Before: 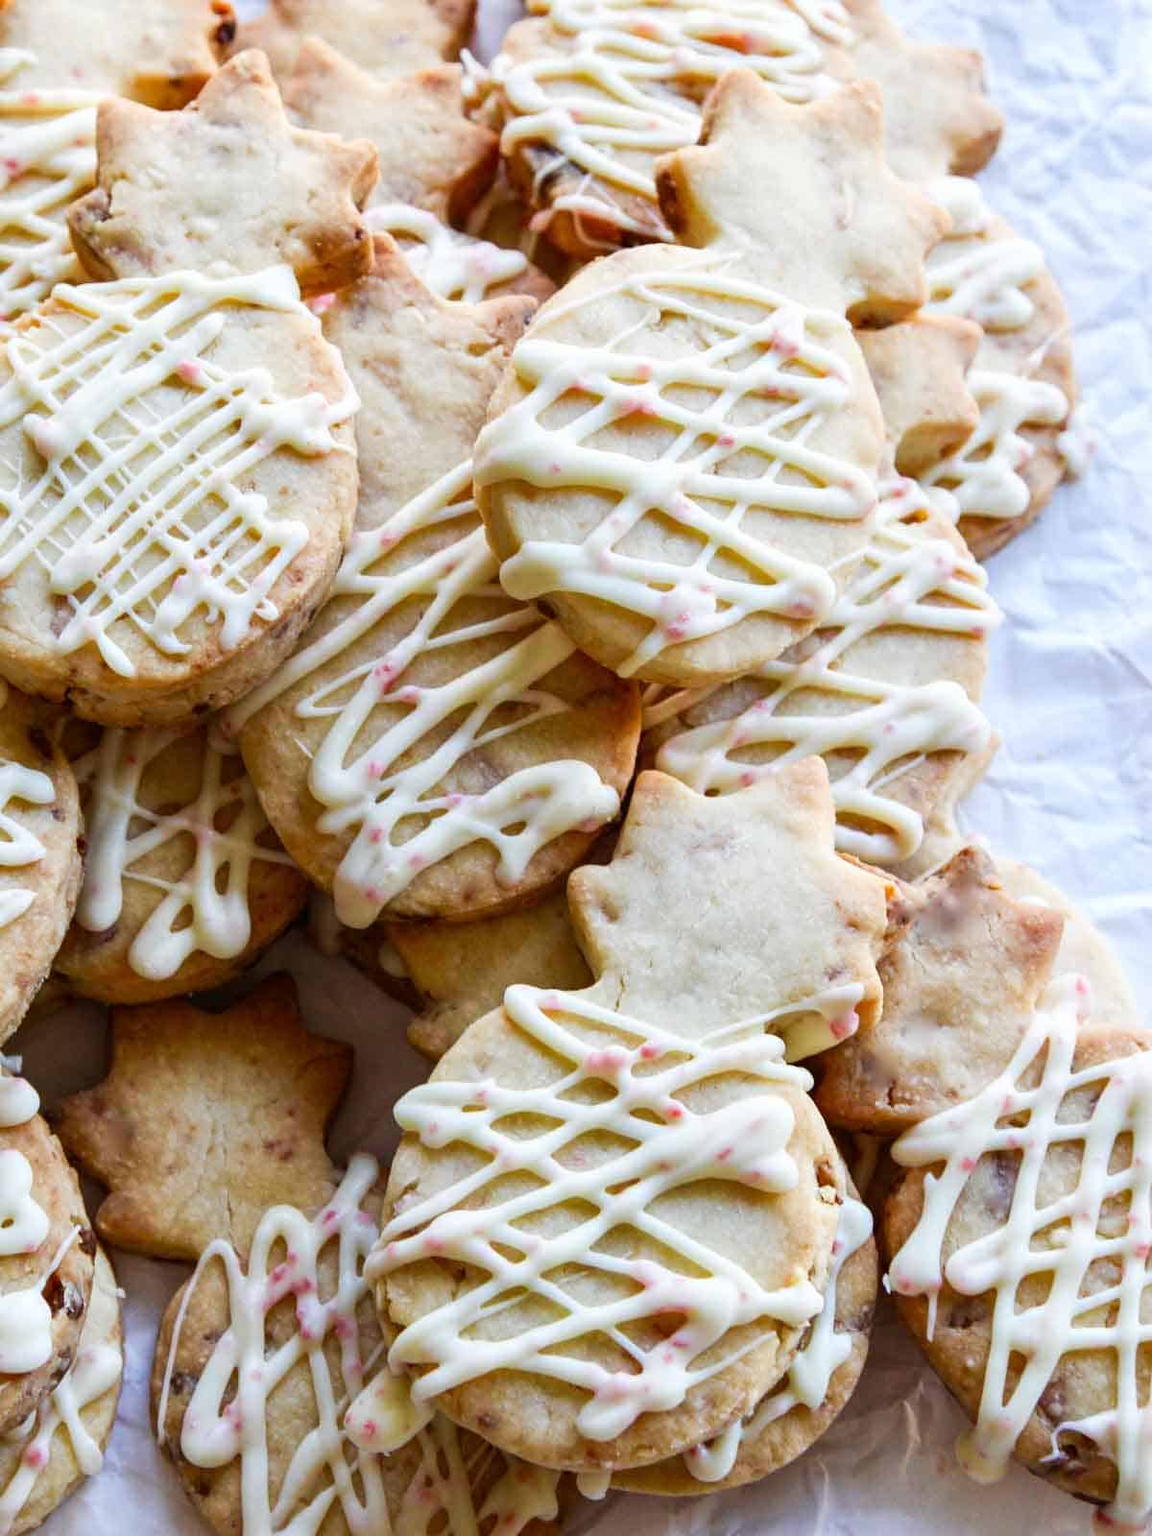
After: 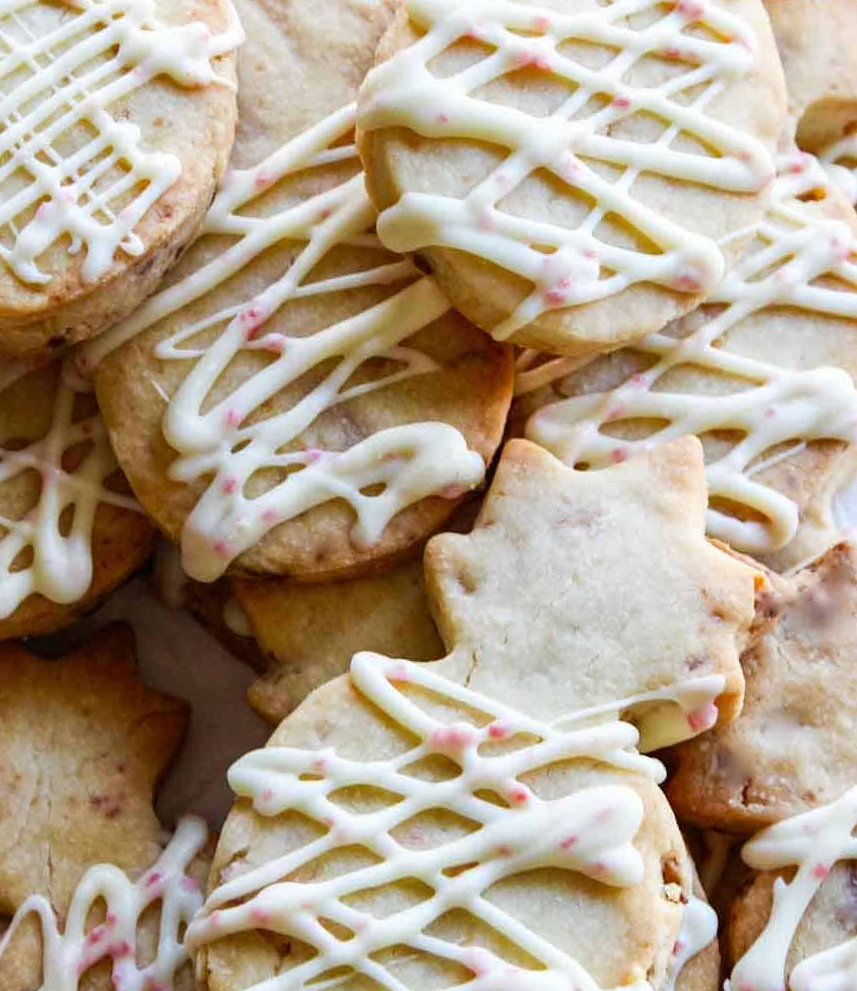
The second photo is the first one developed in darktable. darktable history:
crop and rotate: angle -3.99°, left 9.895%, top 20.633%, right 12.229%, bottom 11.803%
